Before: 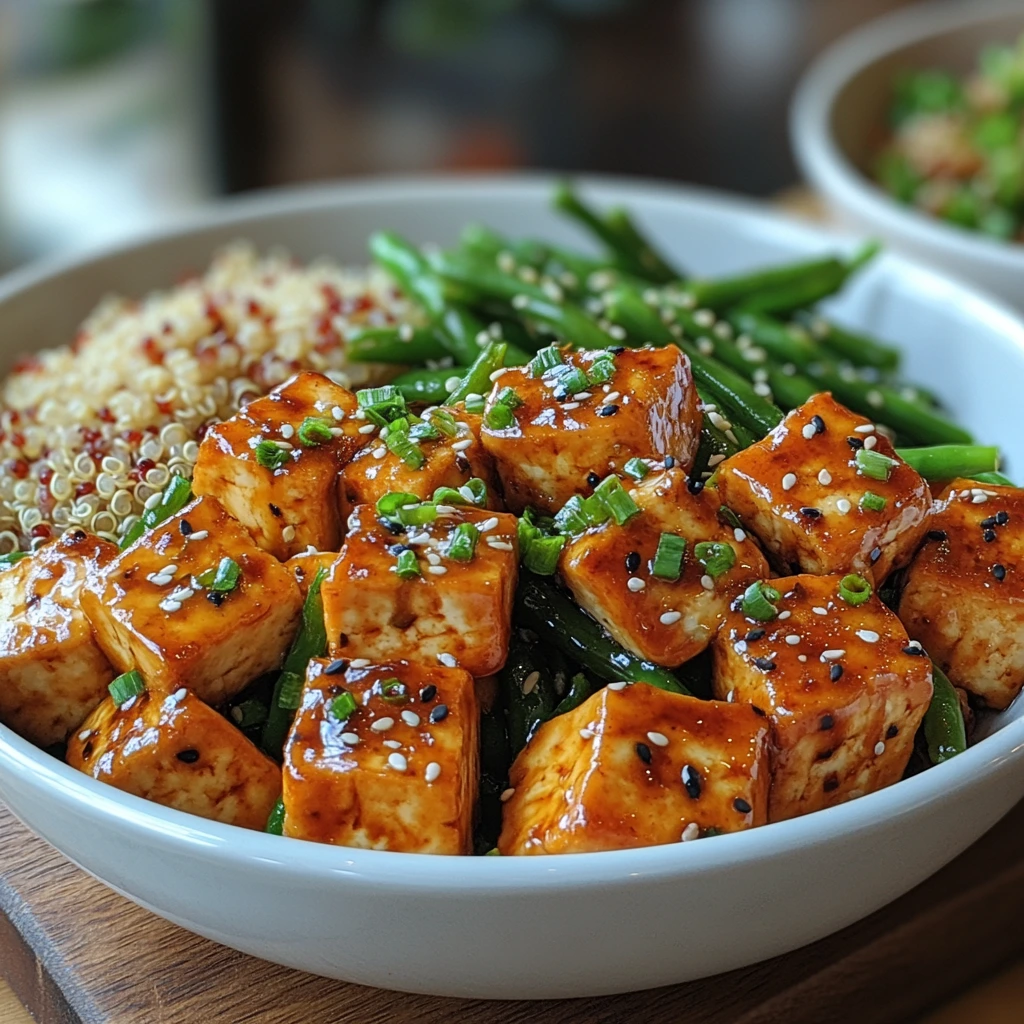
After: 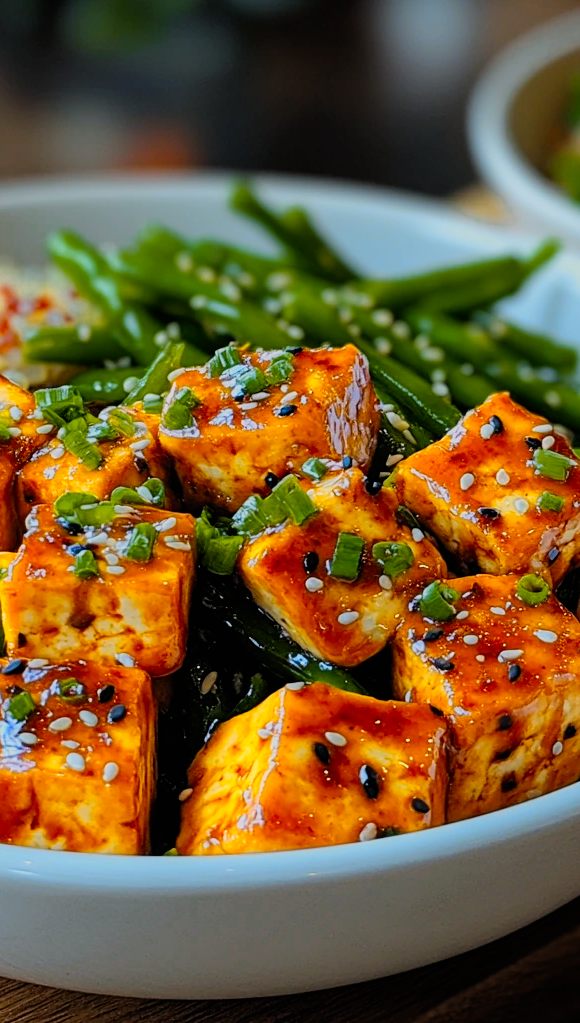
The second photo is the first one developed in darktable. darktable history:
color zones: curves: ch0 [(0.099, 0.624) (0.257, 0.596) (0.384, 0.376) (0.529, 0.492) (0.697, 0.564) (0.768, 0.532) (0.908, 0.644)]; ch1 [(0.112, 0.564) (0.254, 0.612) (0.432, 0.676) (0.592, 0.456) (0.743, 0.684) (0.888, 0.536)]; ch2 [(0.25, 0.5) (0.469, 0.36) (0.75, 0.5)]
crop: left 31.458%, top 0%, right 11.876%
filmic rgb: black relative exposure -7.75 EV, white relative exposure 4.4 EV, threshold 3 EV, hardness 3.76, latitude 38.11%, contrast 0.966, highlights saturation mix 10%, shadows ↔ highlights balance 4.59%, color science v4 (2020), enable highlight reconstruction true
